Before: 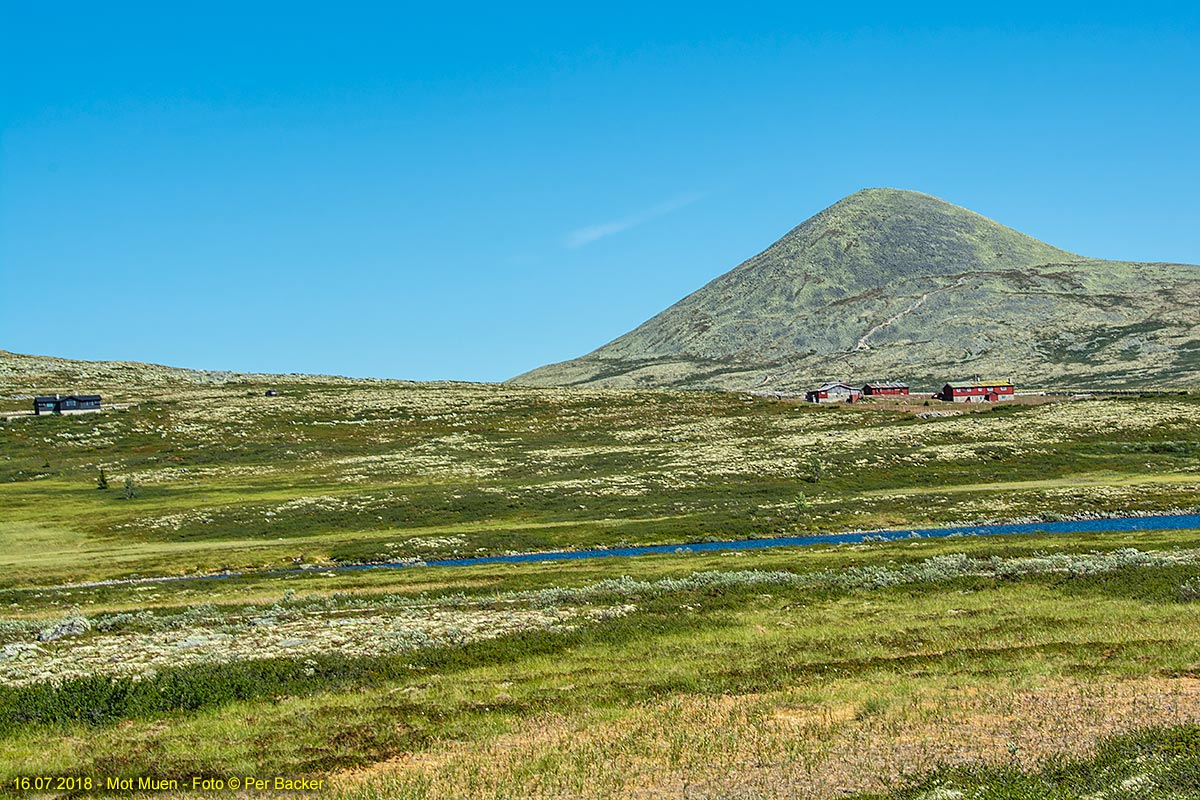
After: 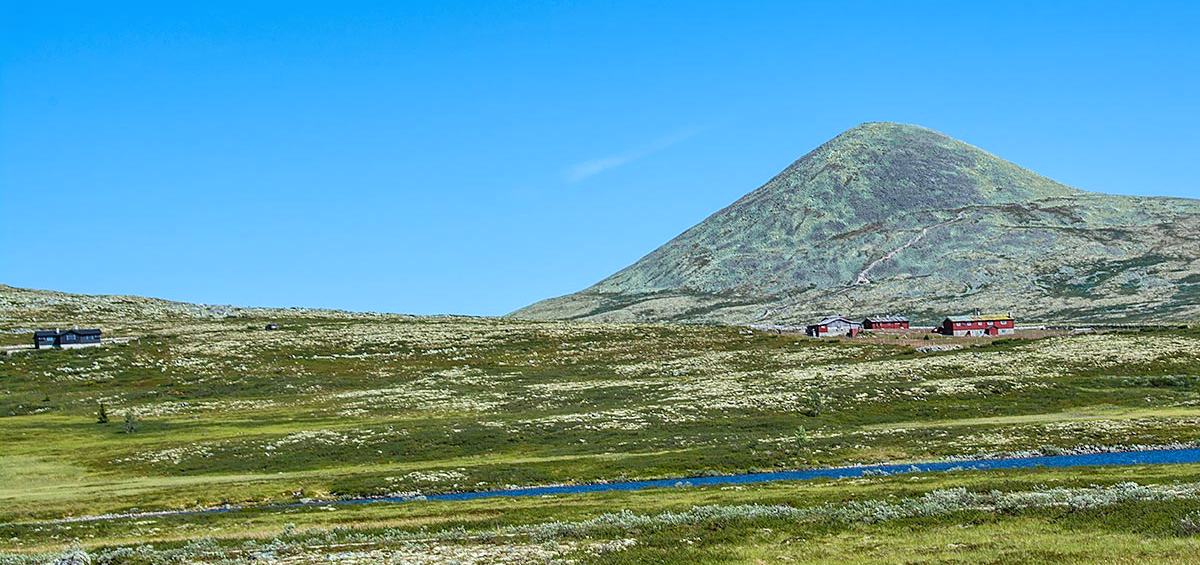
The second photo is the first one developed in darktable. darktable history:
white balance: red 0.967, blue 1.119, emerald 0.756
crop and rotate: top 8.293%, bottom 20.996%
color zones: curves: ch0 [(0.25, 0.5) (0.423, 0.5) (0.443, 0.5) (0.521, 0.756) (0.568, 0.5) (0.576, 0.5) (0.75, 0.5)]; ch1 [(0.25, 0.5) (0.423, 0.5) (0.443, 0.5) (0.539, 0.873) (0.624, 0.565) (0.631, 0.5) (0.75, 0.5)]
